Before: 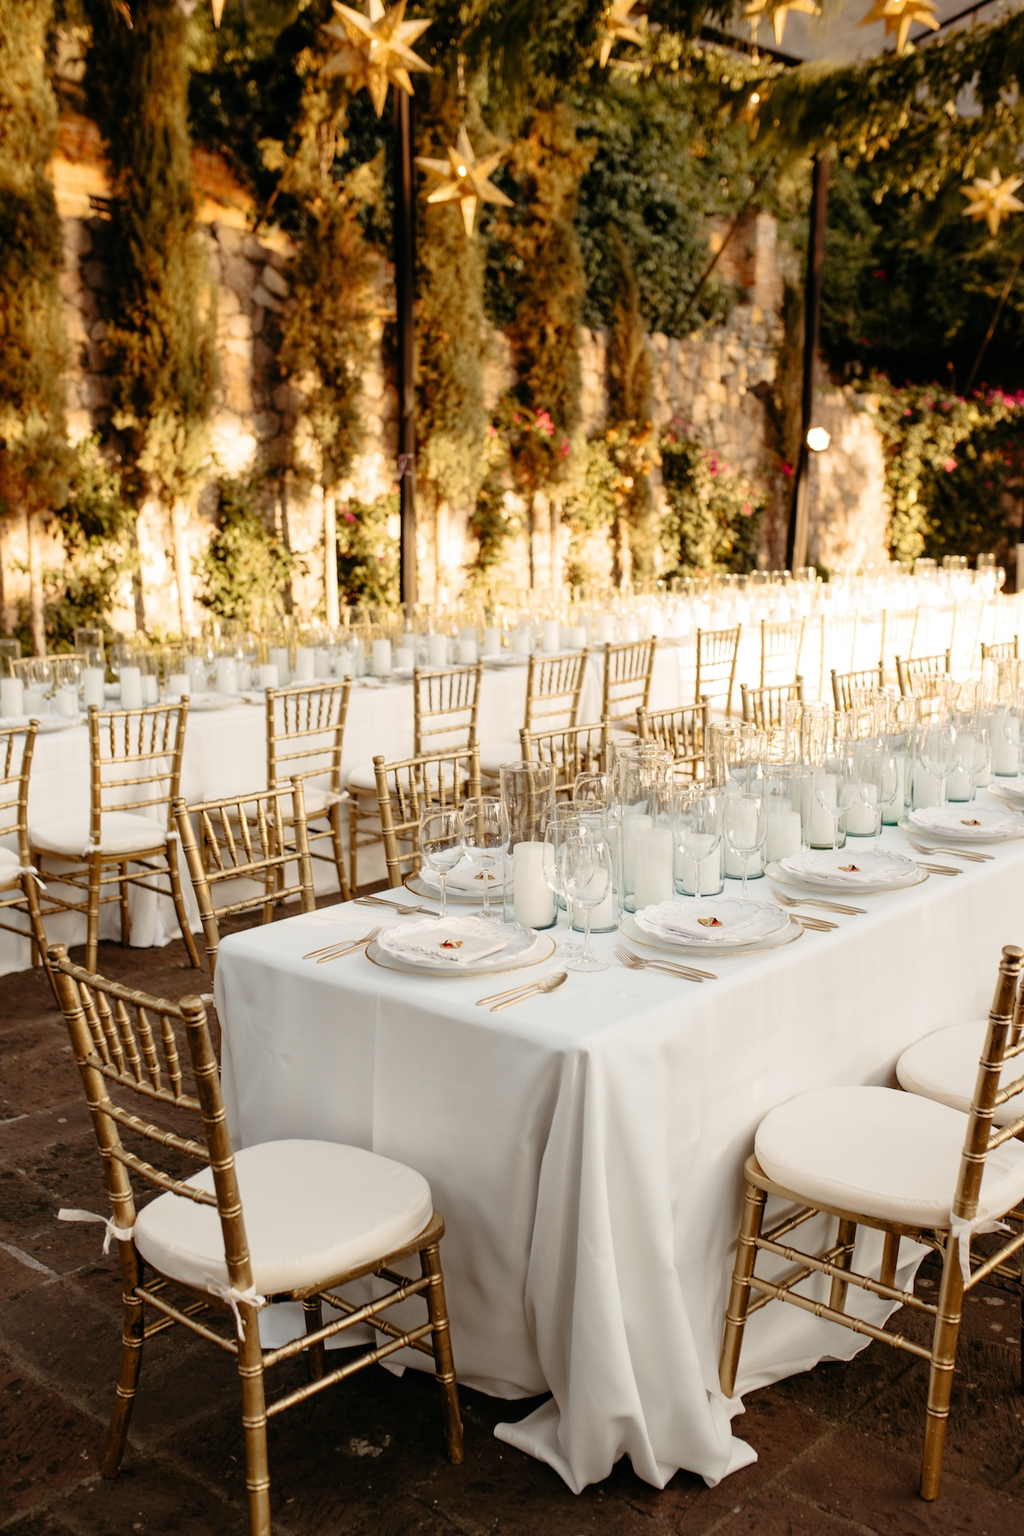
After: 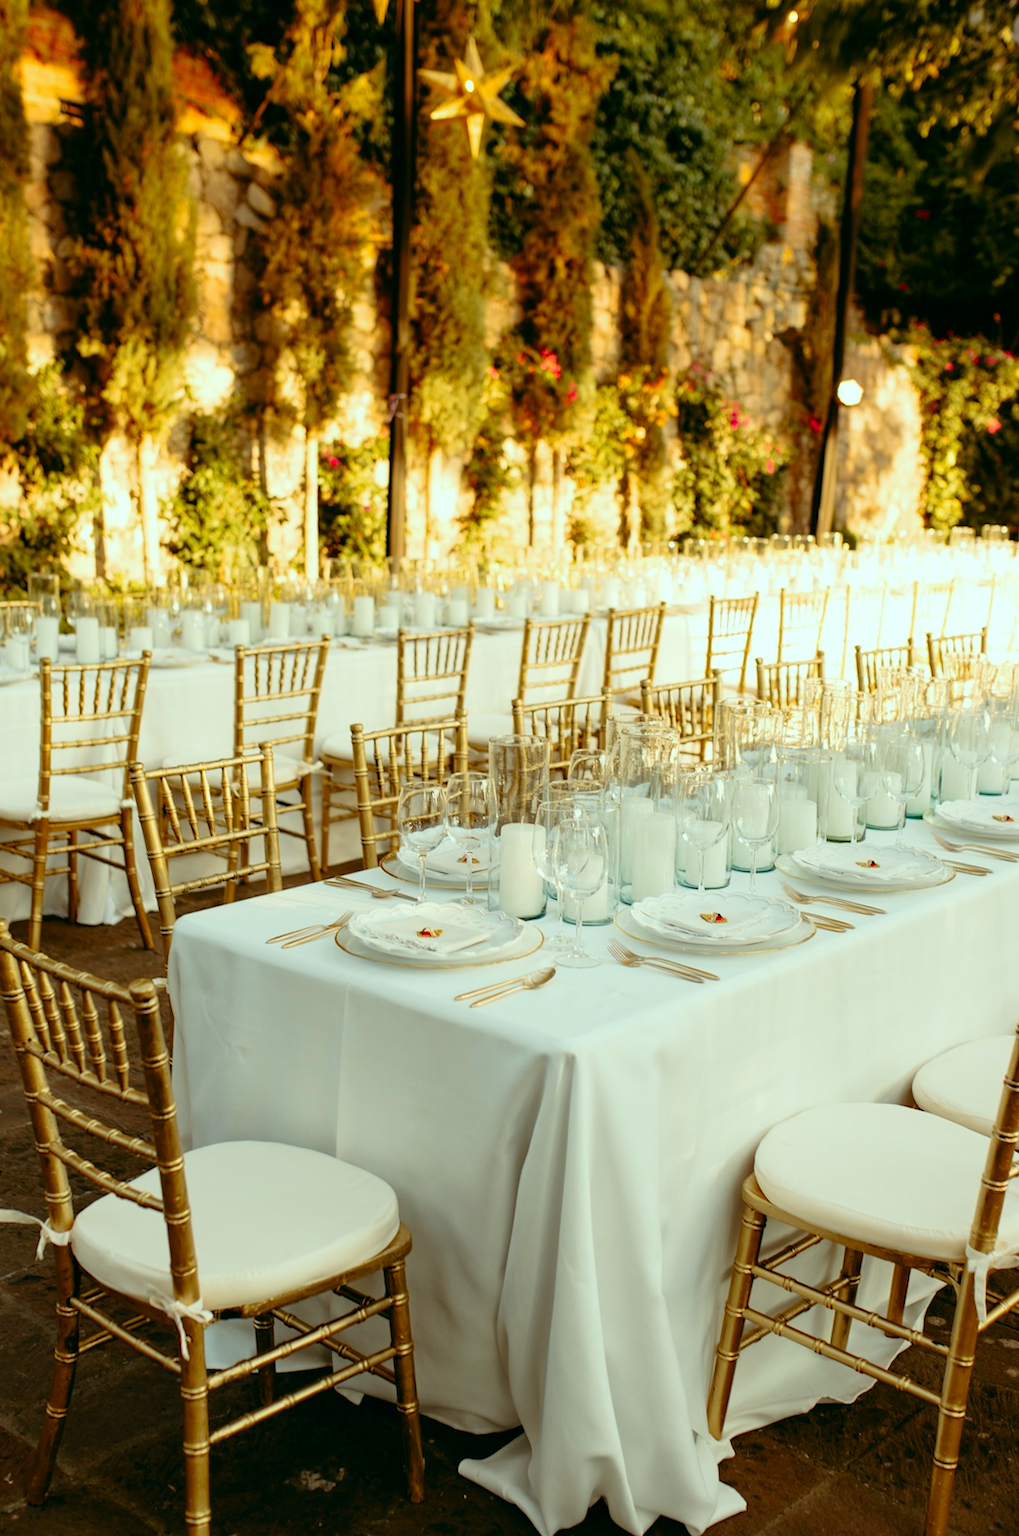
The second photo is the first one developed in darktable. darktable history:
crop and rotate: angle -1.9°, left 3.083%, top 3.797%, right 1.529%, bottom 0.478%
color correction: highlights a* -7.57, highlights b* 0.927, shadows a* -3, saturation 1.43
